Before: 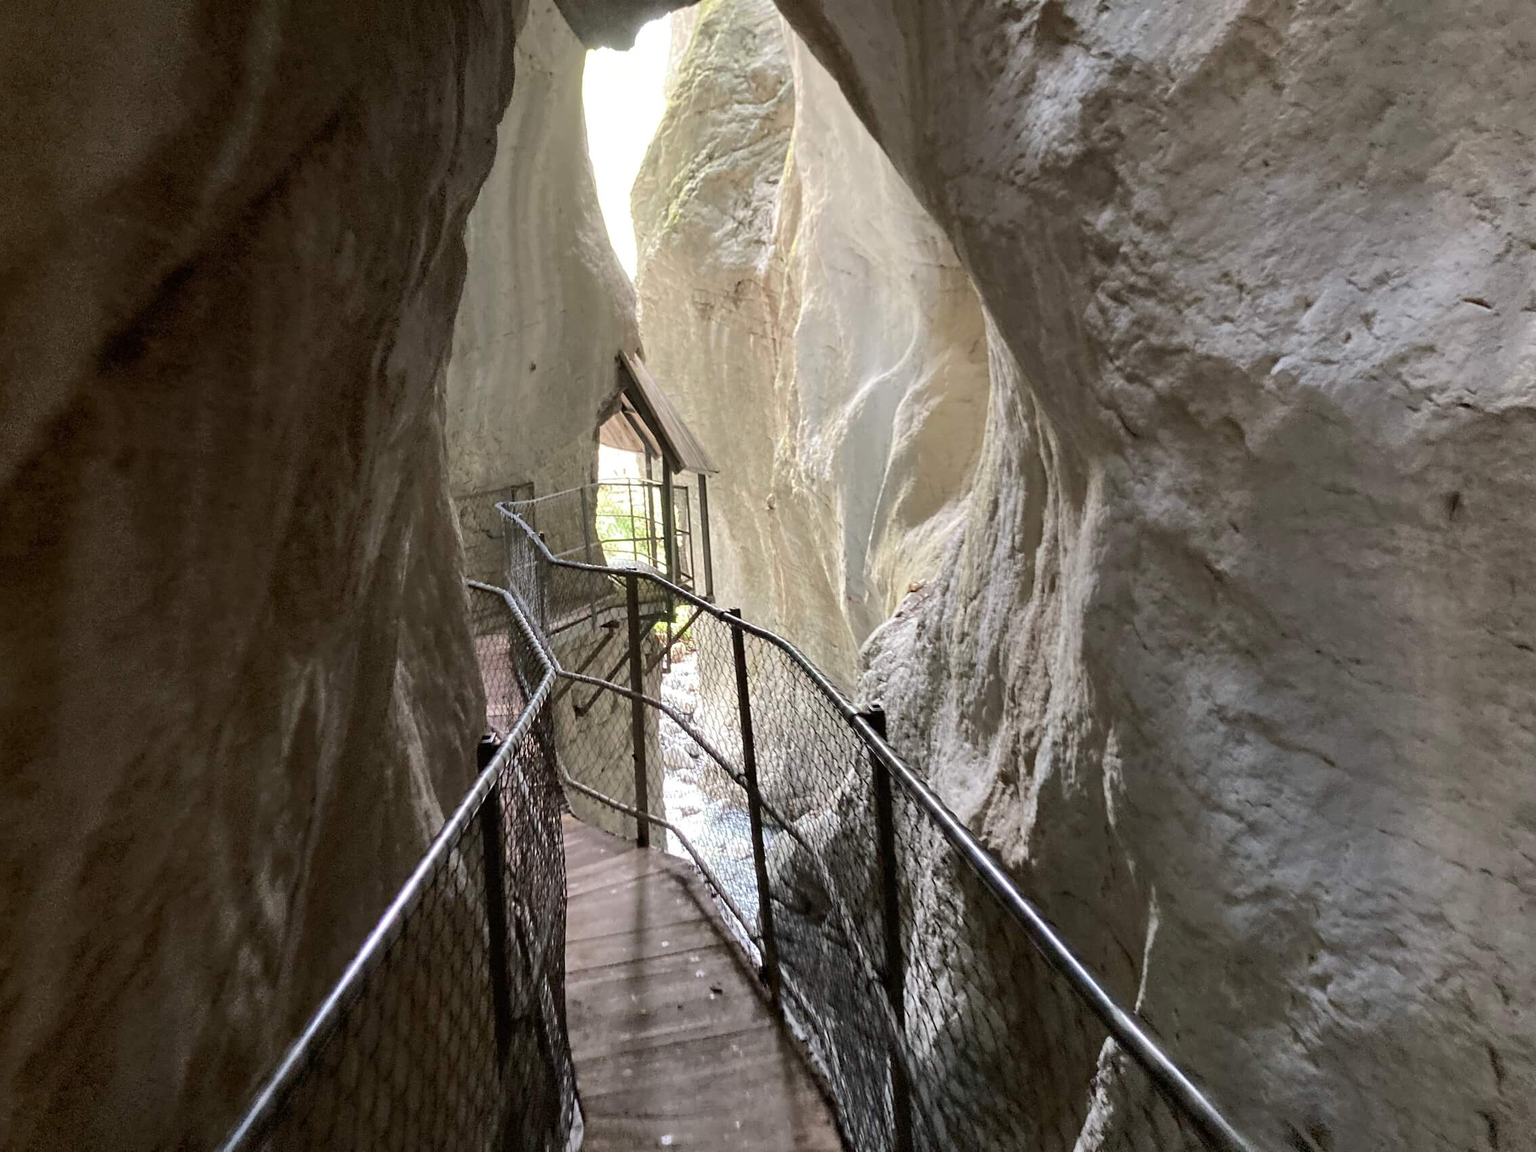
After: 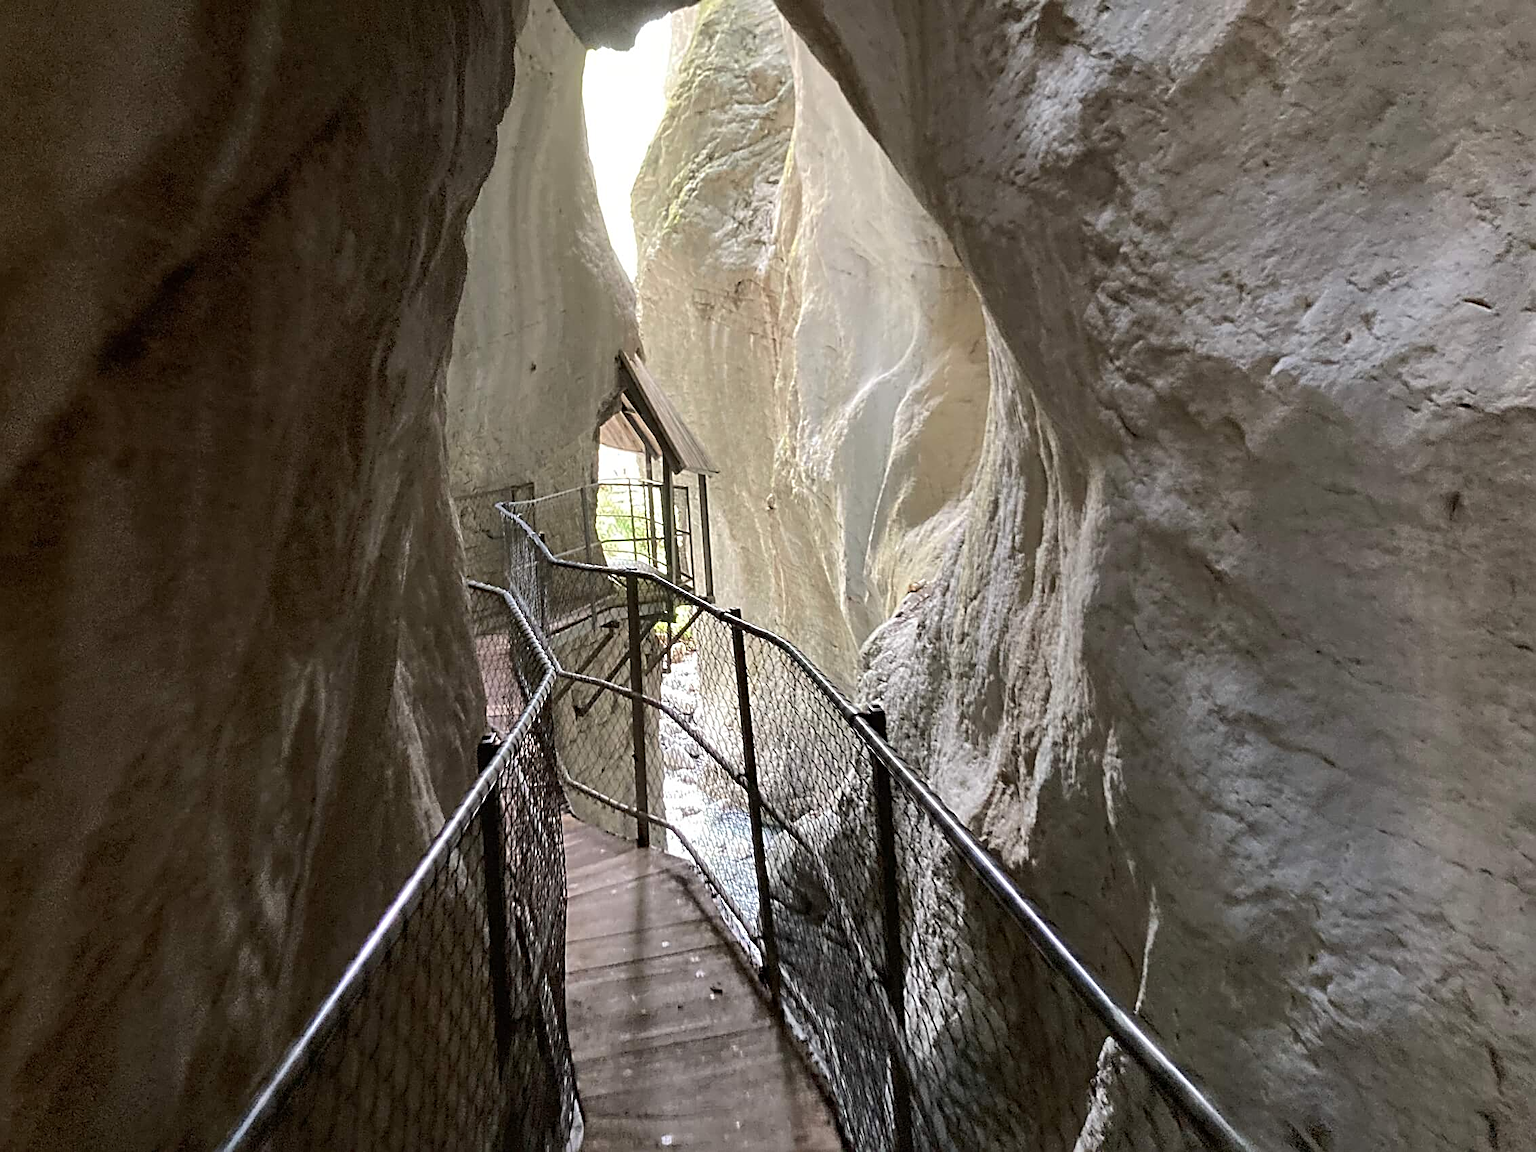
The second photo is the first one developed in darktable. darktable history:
sharpen: radius 2.657, amount 0.654
